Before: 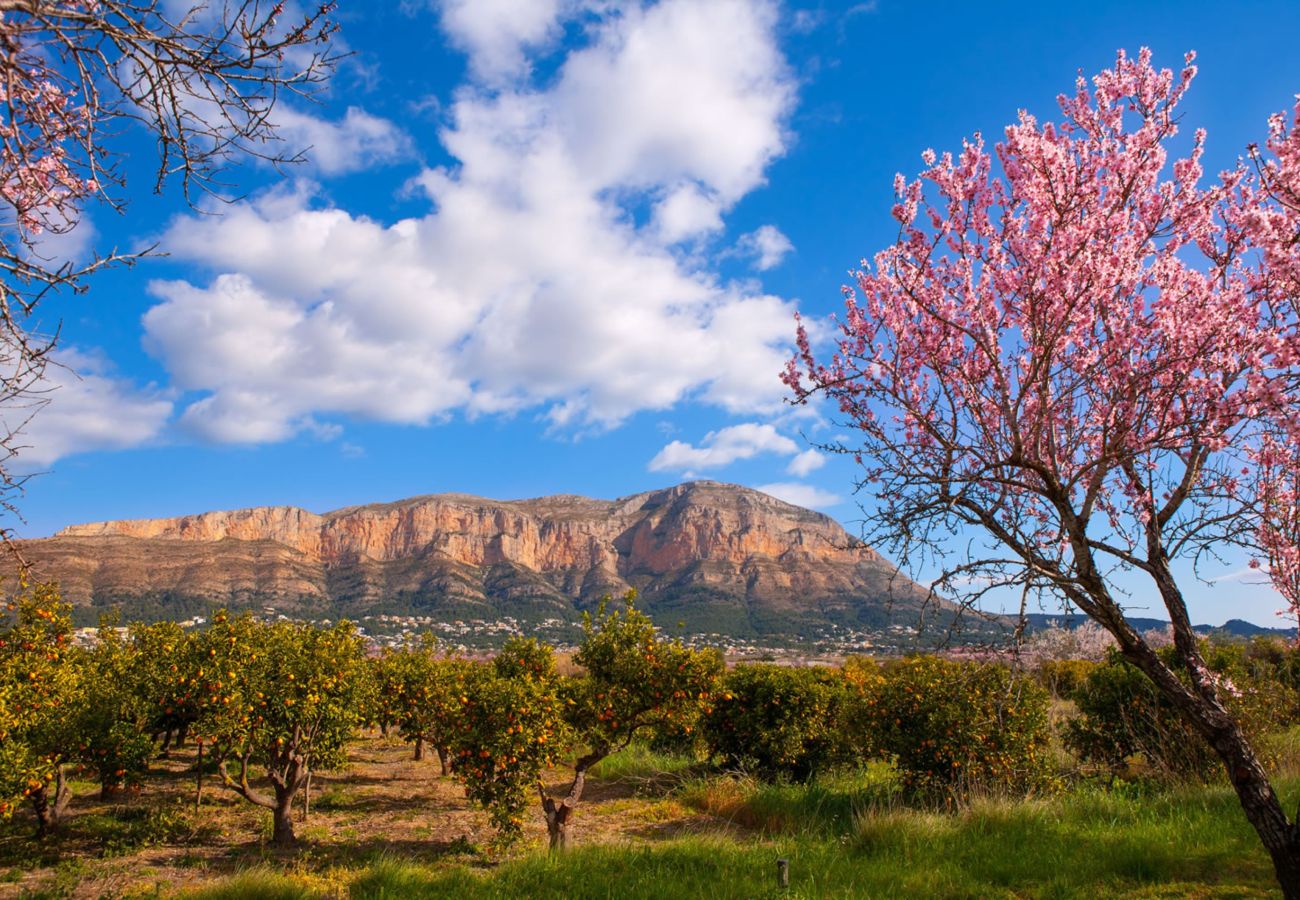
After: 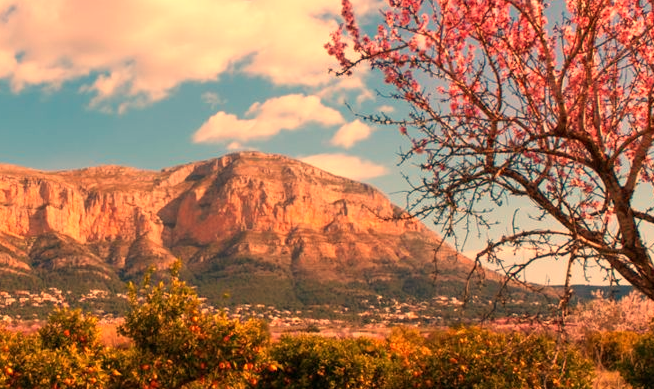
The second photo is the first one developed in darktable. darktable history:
white balance: red 1.467, blue 0.684
crop: left 35.03%, top 36.625%, right 14.663%, bottom 20.057%
